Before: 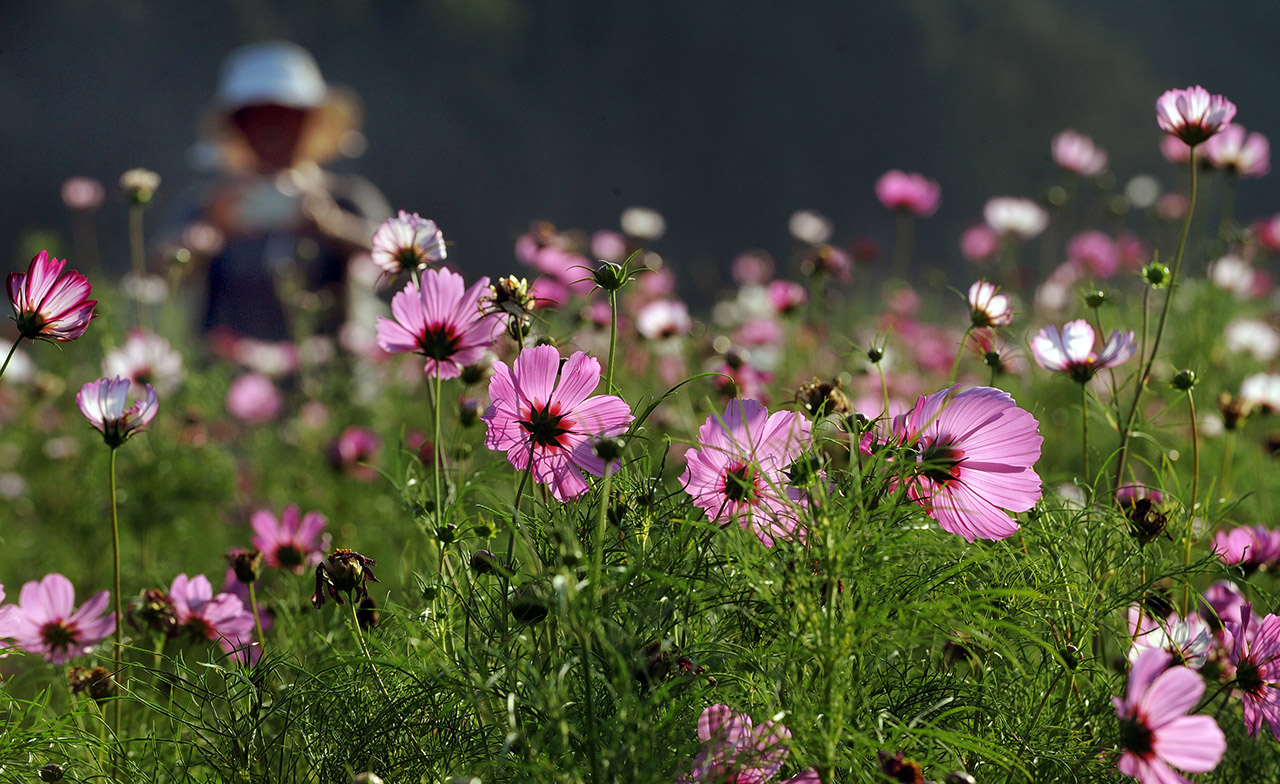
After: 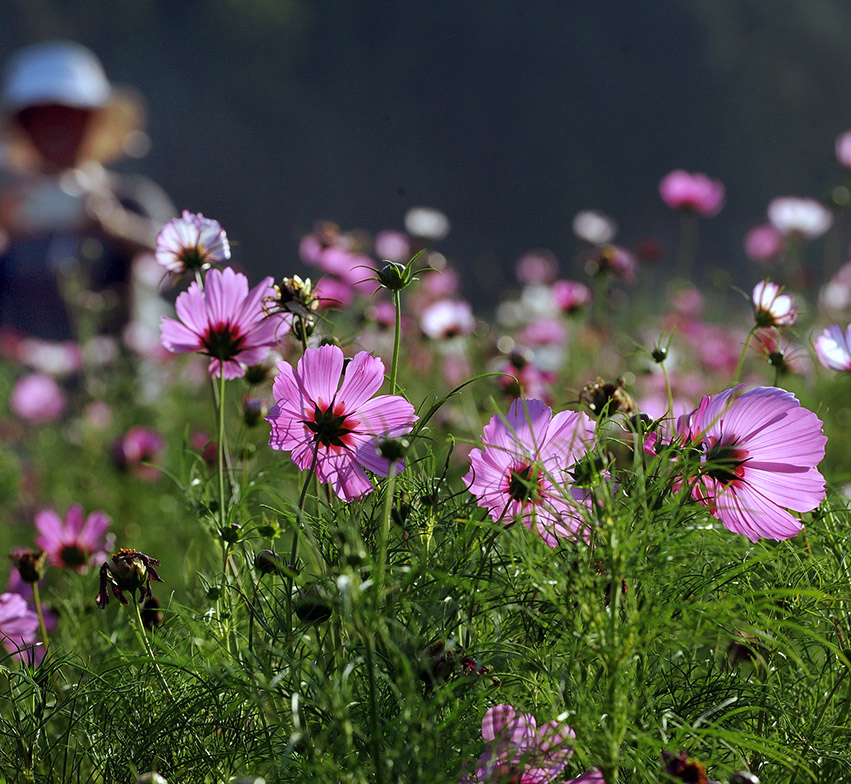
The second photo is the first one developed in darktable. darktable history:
white balance: red 0.967, blue 1.119, emerald 0.756
crop: left 16.899%, right 16.556%
